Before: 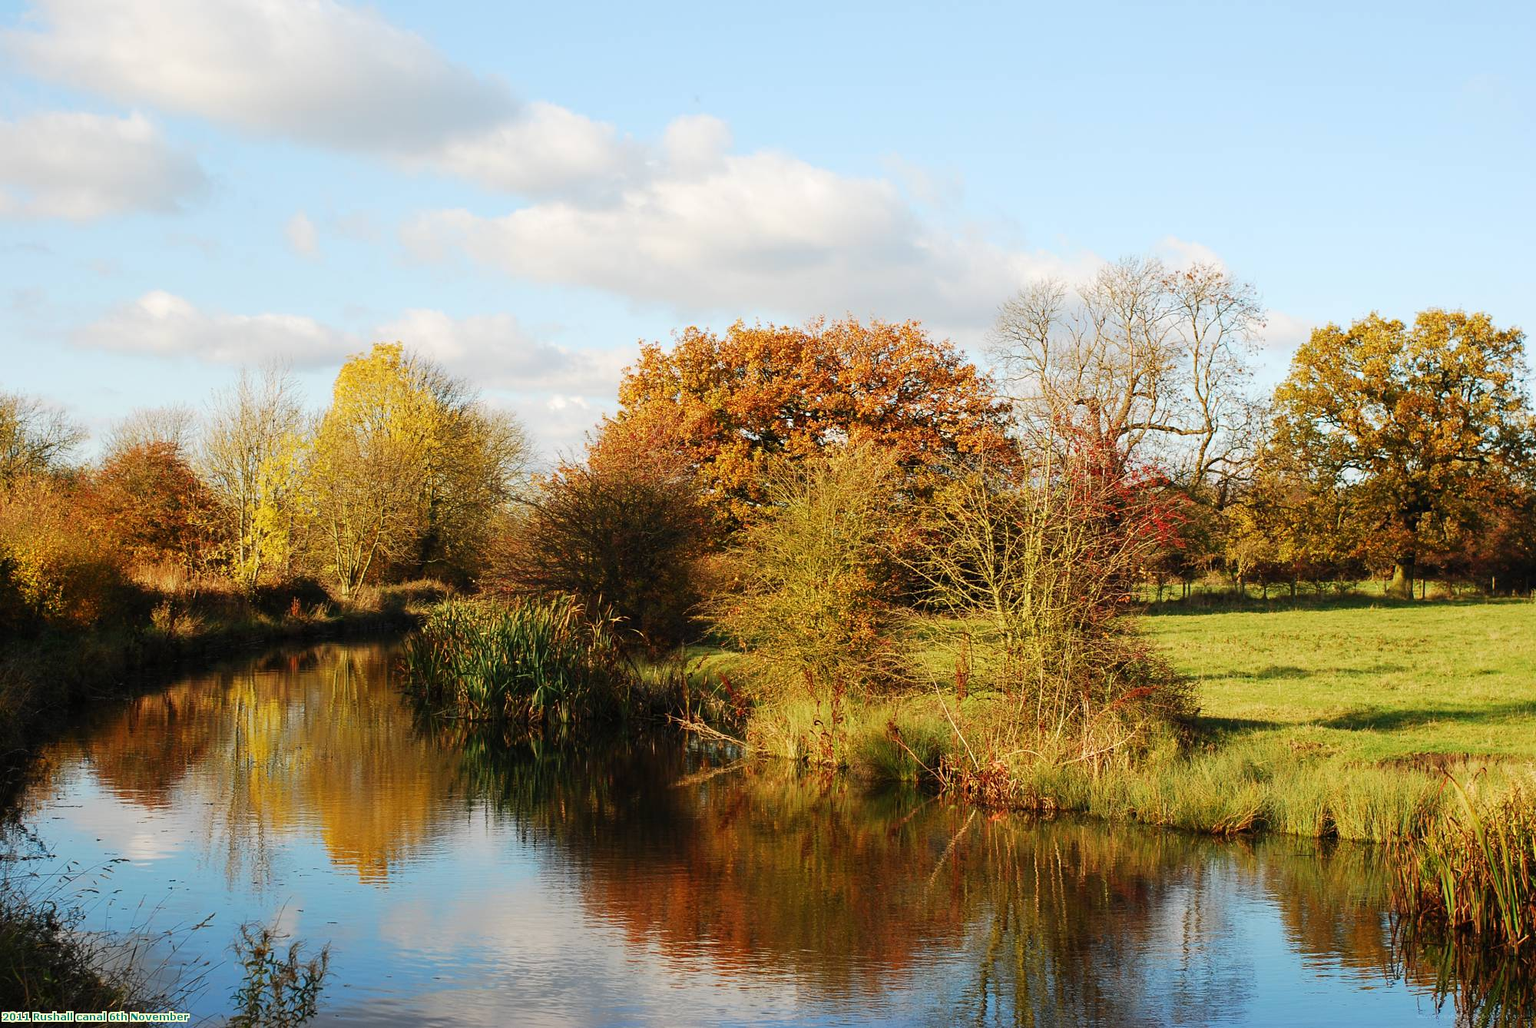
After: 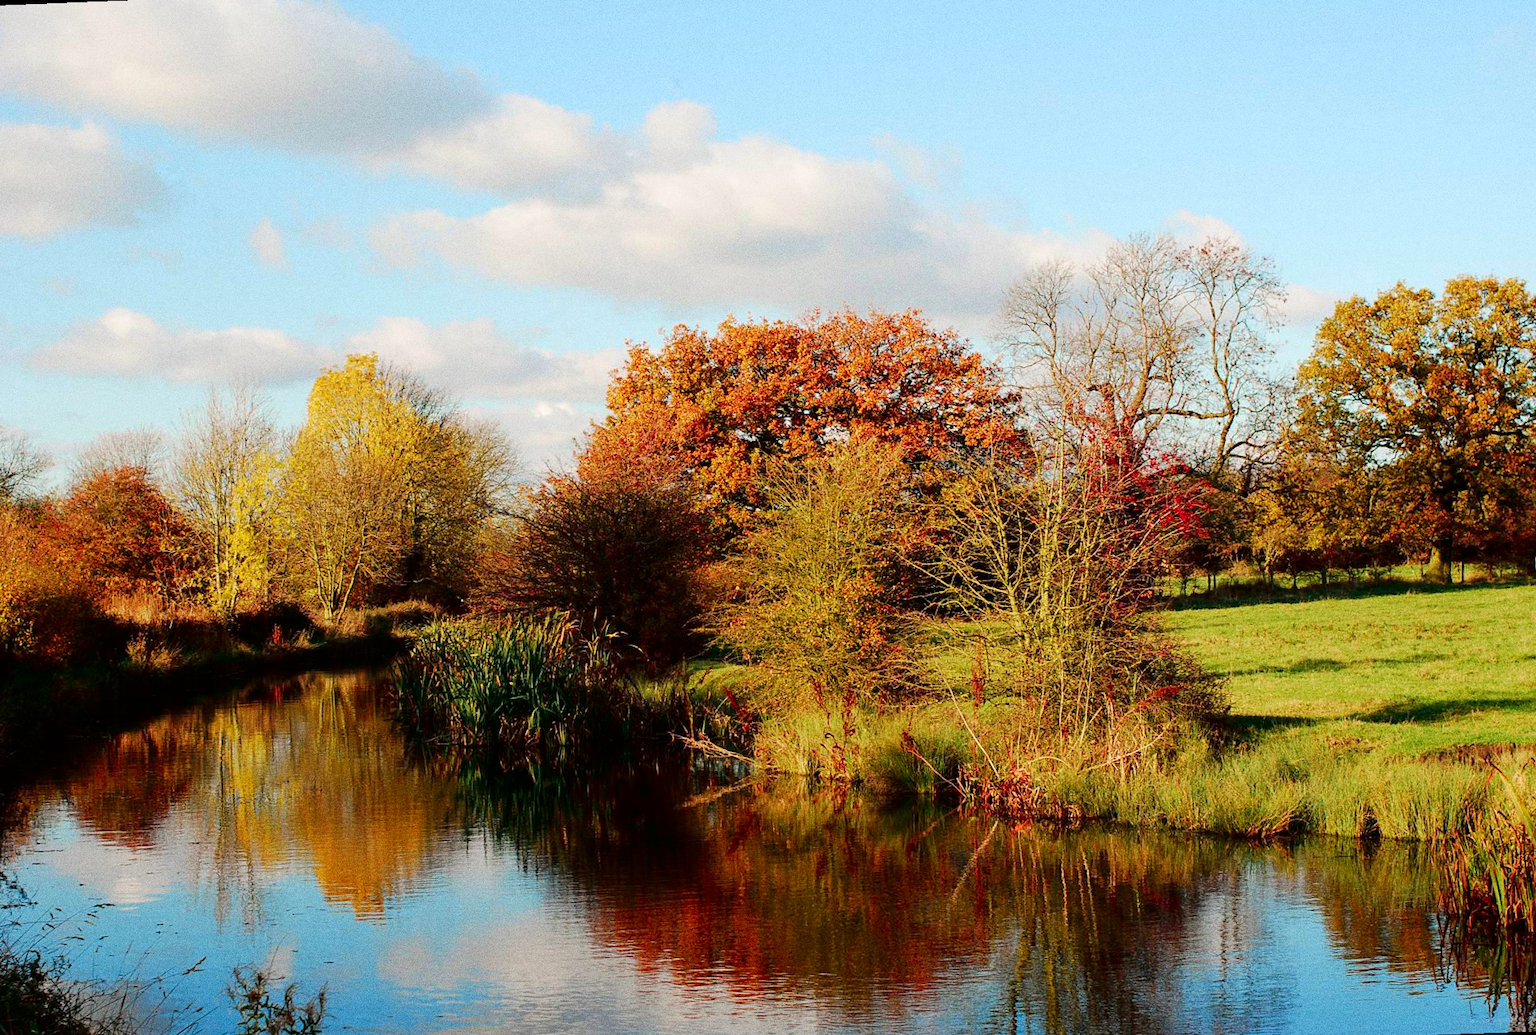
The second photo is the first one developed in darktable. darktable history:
rotate and perspective: rotation -2.12°, lens shift (vertical) 0.009, lens shift (horizontal) -0.008, automatic cropping original format, crop left 0.036, crop right 0.964, crop top 0.05, crop bottom 0.959
tone curve: curves: ch0 [(0, 0) (0.068, 0.012) (0.183, 0.089) (0.341, 0.283) (0.547, 0.532) (0.828, 0.815) (1, 0.983)]; ch1 [(0, 0) (0.23, 0.166) (0.34, 0.308) (0.371, 0.337) (0.429, 0.411) (0.477, 0.462) (0.499, 0.5) (0.529, 0.537) (0.559, 0.582) (0.743, 0.798) (1, 1)]; ch2 [(0, 0) (0.431, 0.414) (0.498, 0.503) (0.524, 0.528) (0.568, 0.546) (0.6, 0.597) (0.634, 0.645) (0.728, 0.742) (1, 1)], color space Lab, independent channels, preserve colors none
grain: coarseness 0.09 ISO, strength 40%
